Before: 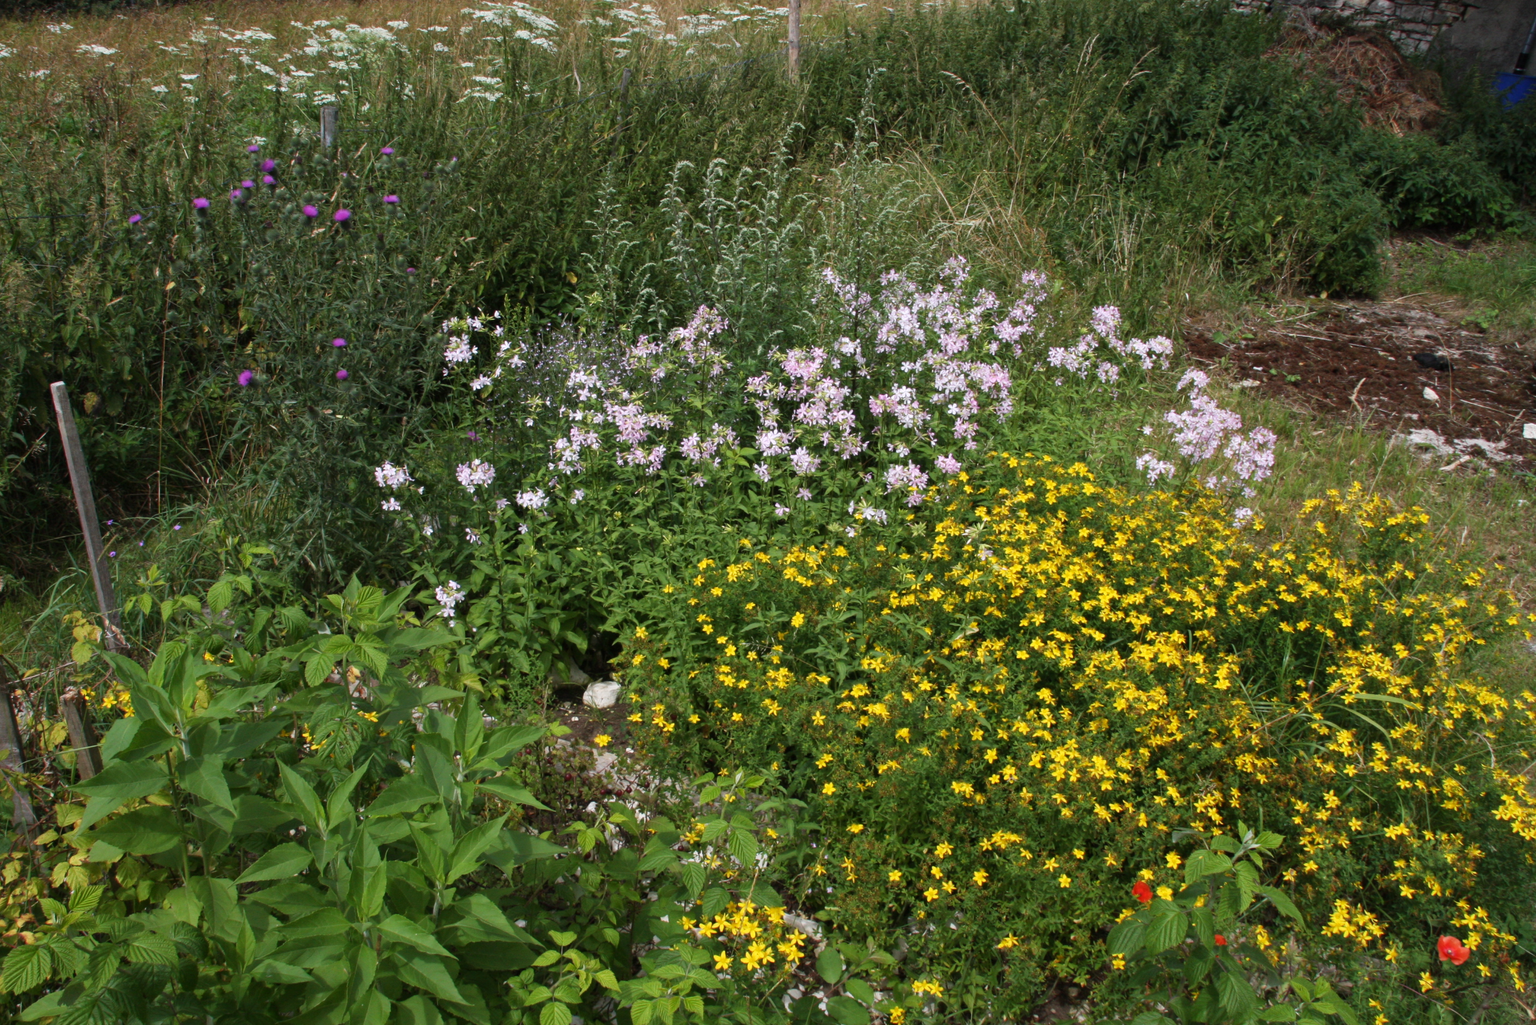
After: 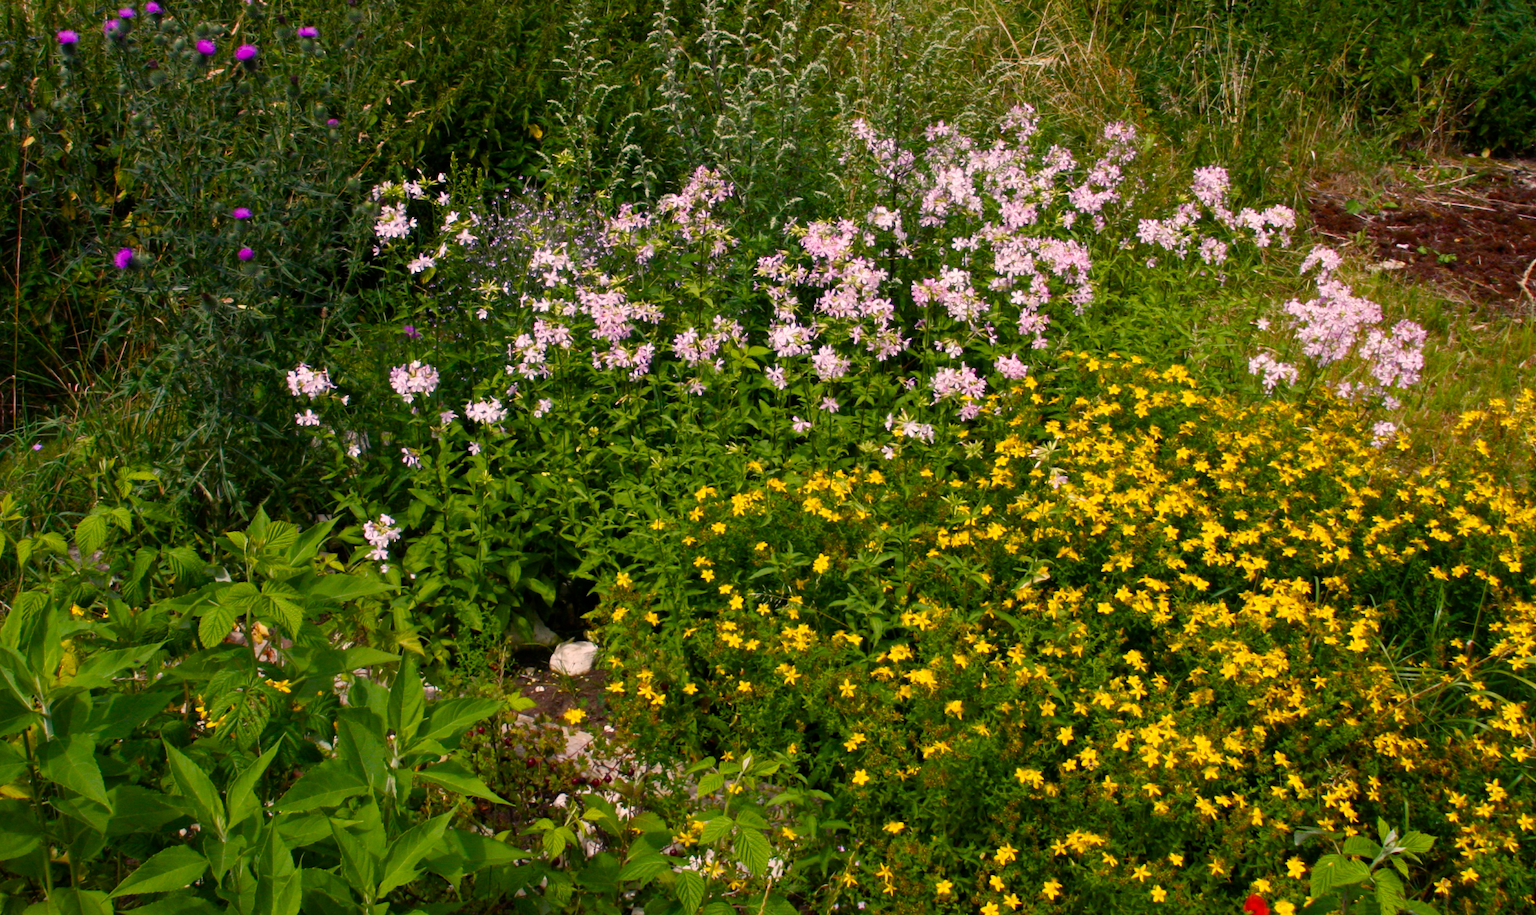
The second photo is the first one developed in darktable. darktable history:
crop: left 9.65%, top 17.013%, right 11.179%, bottom 12.32%
color correction: highlights a* 11.36, highlights b* 11.67
color balance rgb: shadows lift › luminance -21.315%, shadows lift › chroma 6.622%, shadows lift › hue 272.5°, perceptual saturation grading › global saturation 43.789%, perceptual saturation grading › highlights -50.235%, perceptual saturation grading › shadows 30.557%, global vibrance 25.087%
